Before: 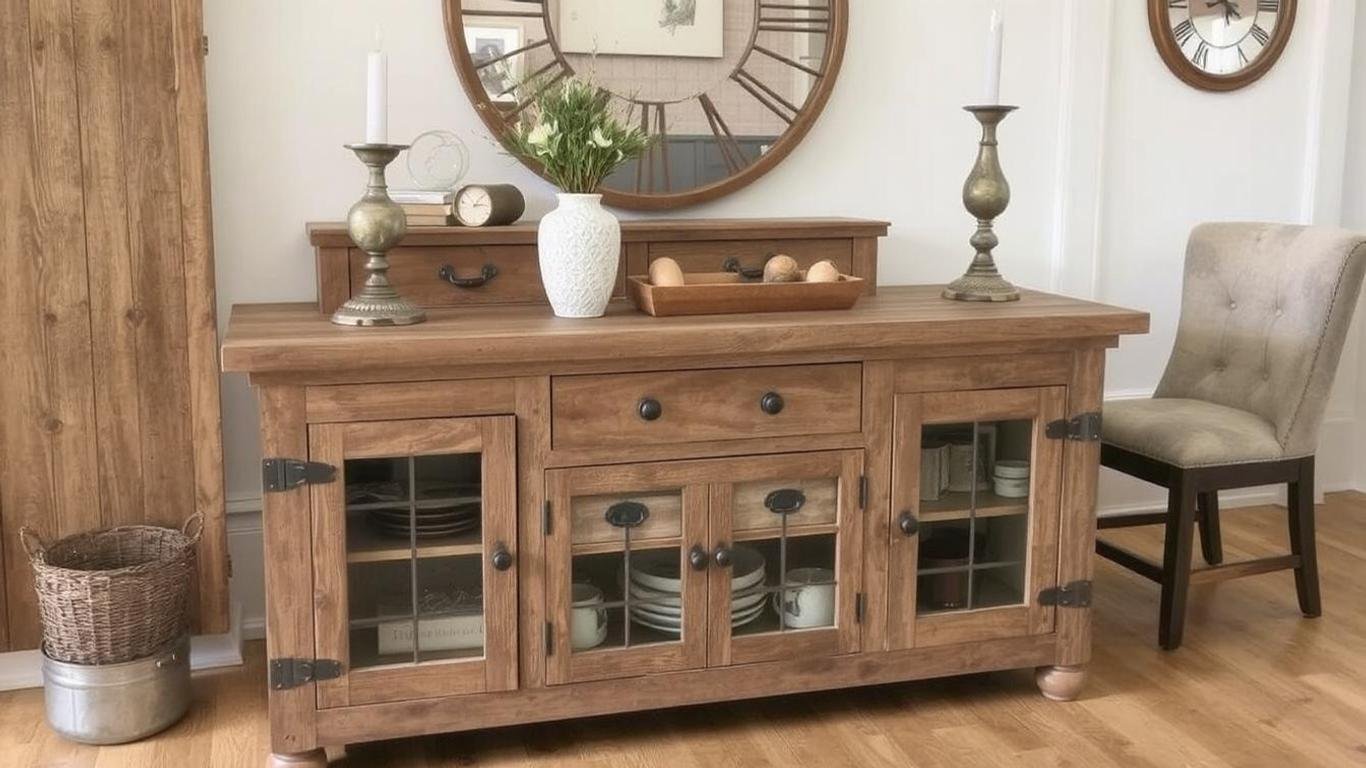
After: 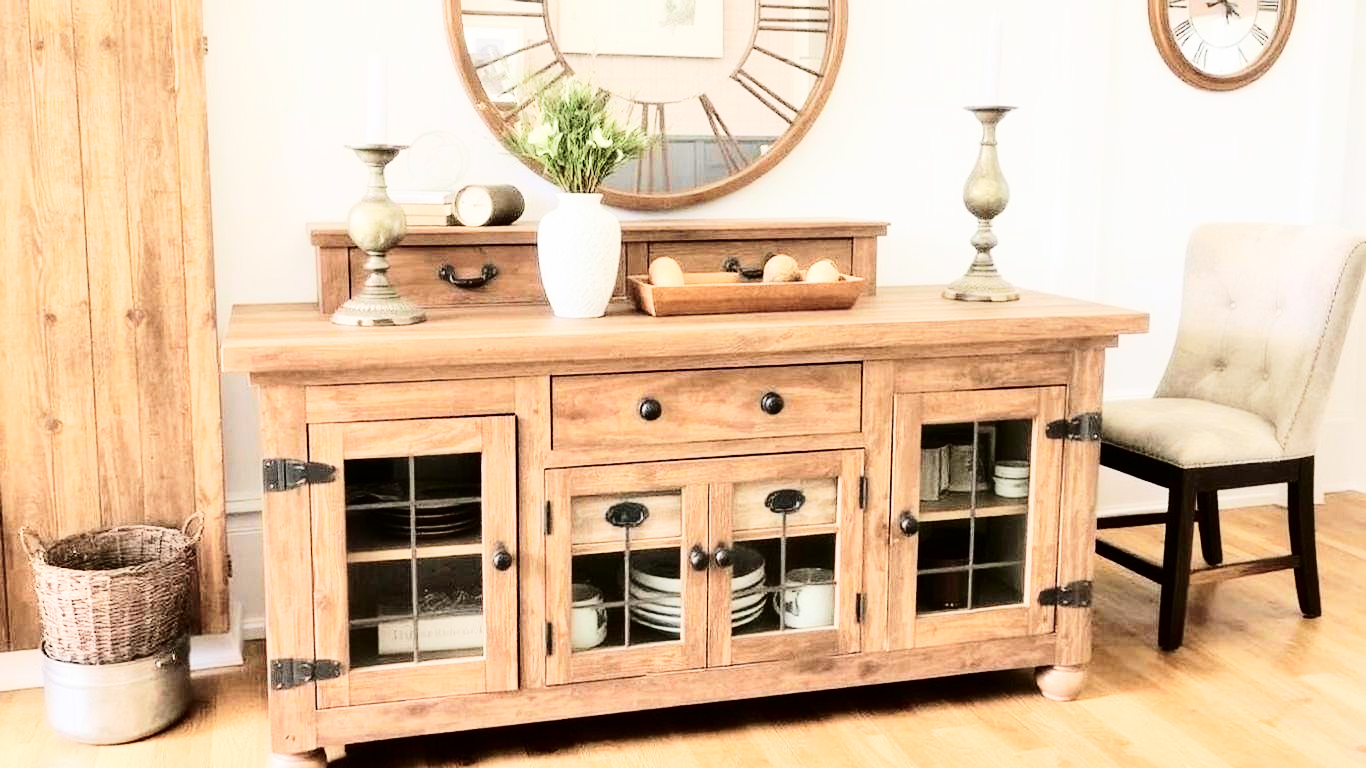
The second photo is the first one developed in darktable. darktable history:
exposure: compensate highlight preservation false
tone curve: curves: ch0 [(0, 0) (0.004, 0) (0.133, 0.071) (0.325, 0.456) (0.832, 0.957) (1, 1)], color space Lab, independent channels, preserve colors none
base curve: curves: ch0 [(0, 0) (0.036, 0.025) (0.121, 0.166) (0.206, 0.329) (0.605, 0.79) (1, 1)], preserve colors none
